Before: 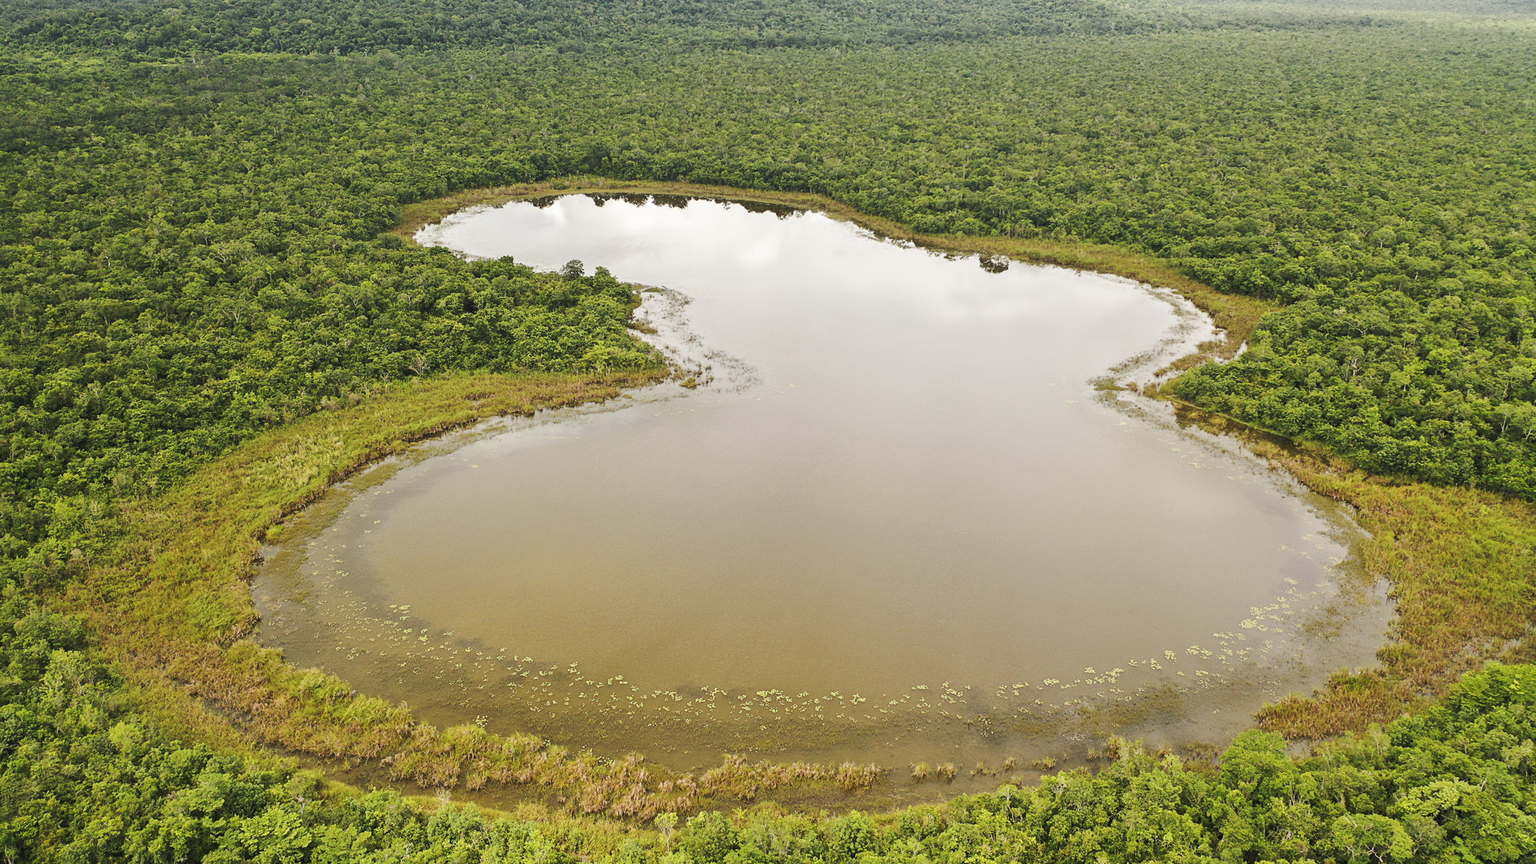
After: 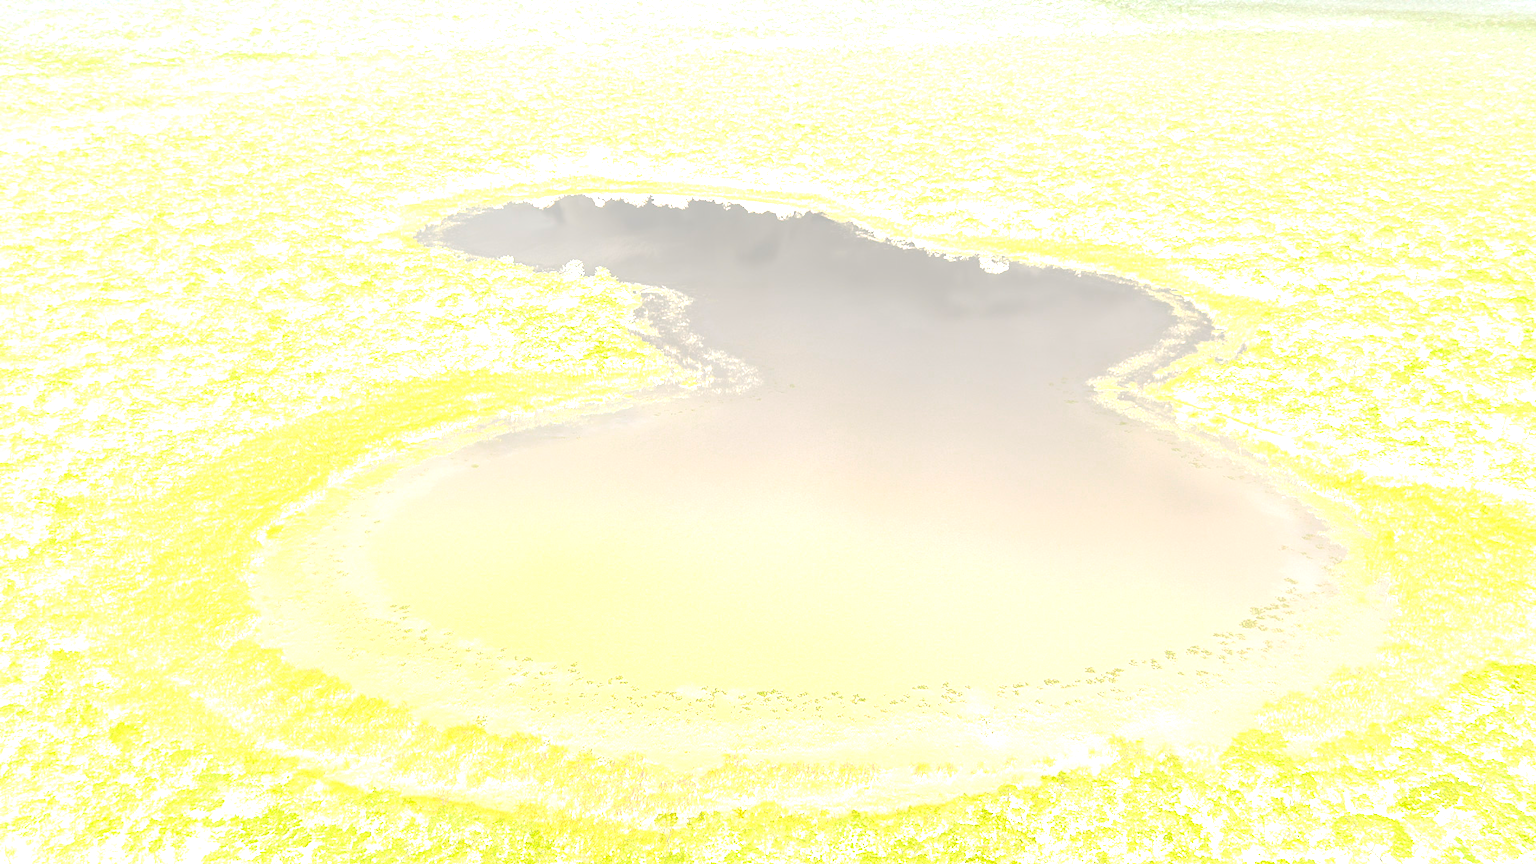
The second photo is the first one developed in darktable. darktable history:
exposure: black level correction 0, exposure 1.3 EV, compensate exposure bias true, compensate highlight preservation false
bloom: size 85%, threshold 5%, strength 85%
